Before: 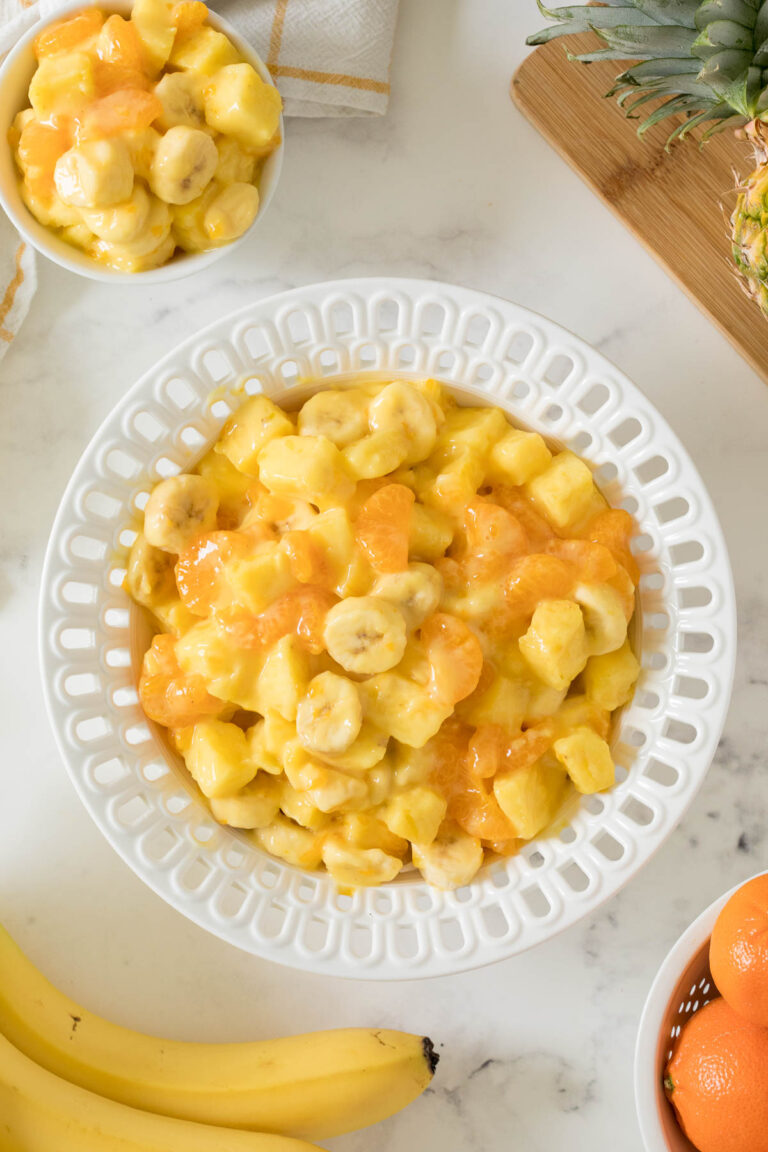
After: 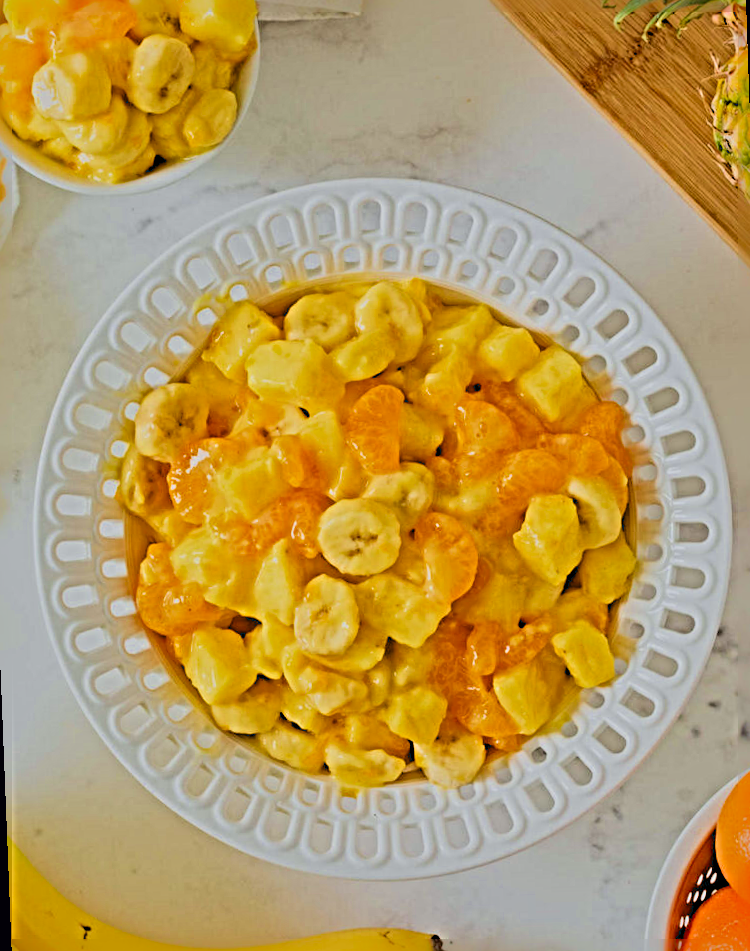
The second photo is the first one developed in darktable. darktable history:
sharpen: radius 6.3, amount 1.8, threshold 0
crop and rotate: top 5.609%, bottom 5.609%
color zones: curves: ch0 [(0, 0.613) (0.01, 0.613) (0.245, 0.448) (0.498, 0.529) (0.642, 0.665) (0.879, 0.777) (0.99, 0.613)]; ch1 [(0, 0) (0.143, 0) (0.286, 0) (0.429, 0) (0.571, 0) (0.714, 0) (0.857, 0)], mix -138.01%
white balance: red 0.988, blue 1.017
rotate and perspective: rotation -2.12°, lens shift (vertical) 0.009, lens shift (horizontal) -0.008, automatic cropping original format, crop left 0.036, crop right 0.964, crop top 0.05, crop bottom 0.959
velvia: on, module defaults
filmic rgb: black relative exposure -7.15 EV, white relative exposure 5.36 EV, hardness 3.02, color science v6 (2022)
shadows and highlights: on, module defaults
